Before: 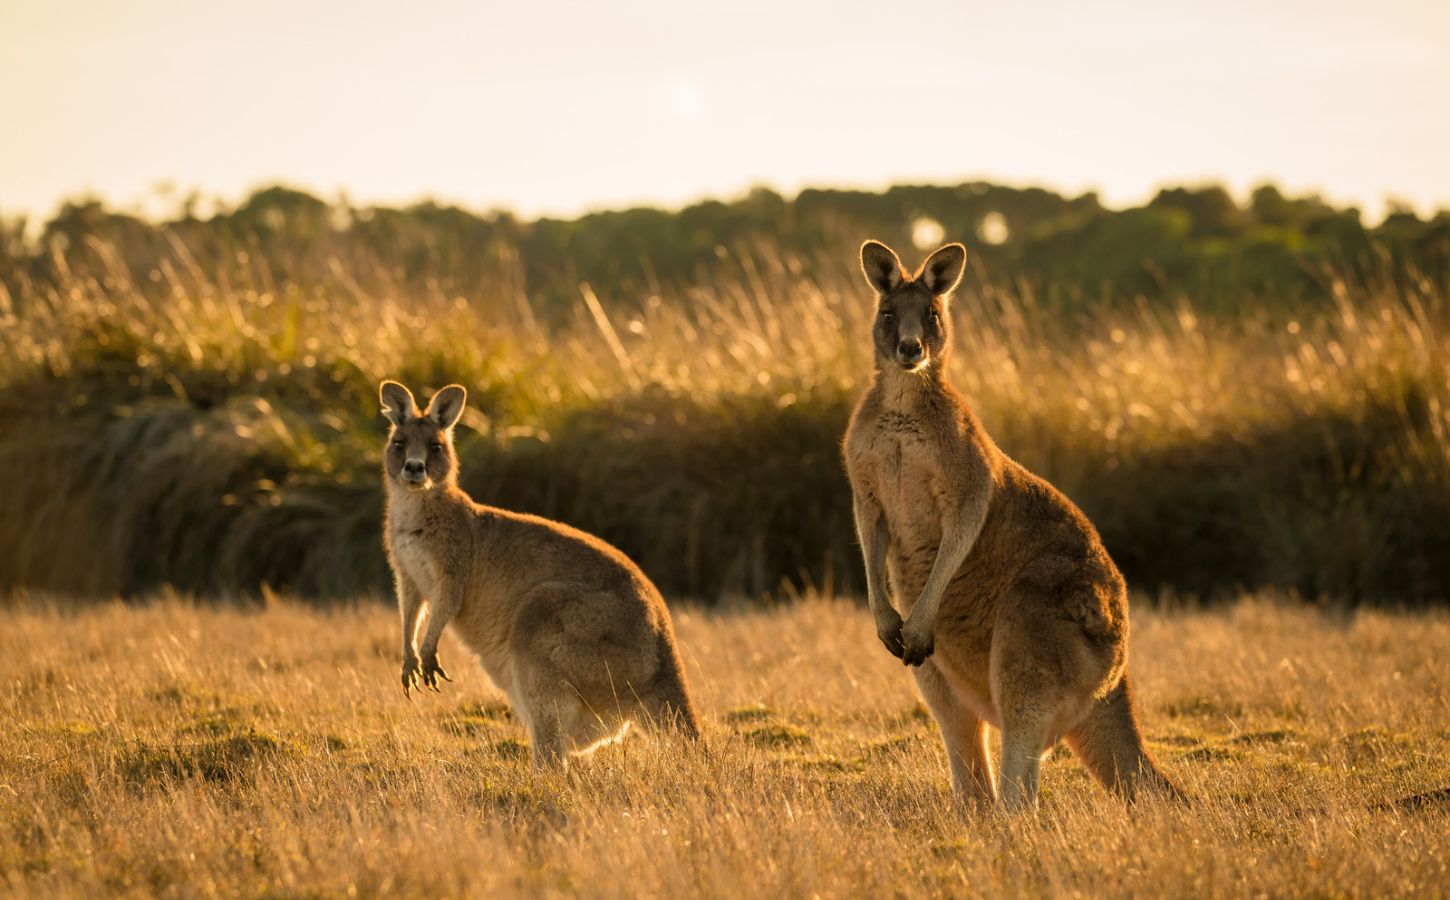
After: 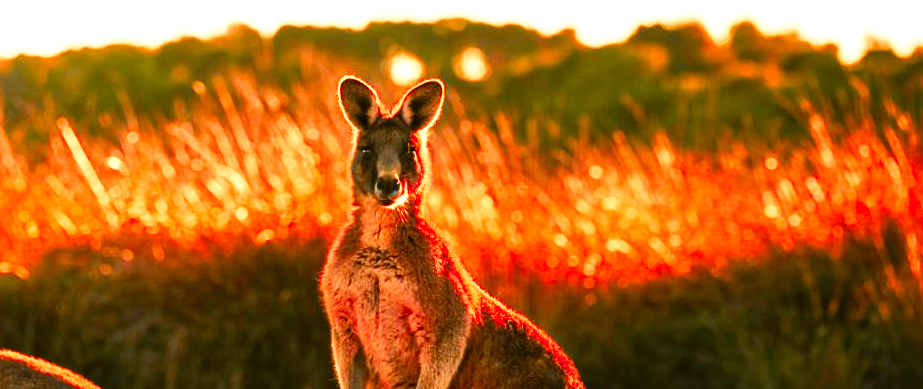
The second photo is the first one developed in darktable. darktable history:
local contrast: mode bilateral grid, contrast 20, coarseness 20, detail 150%, midtone range 0.2
crop: left 36.005%, top 18.293%, right 0.31%, bottom 38.444%
tone curve: curves: ch0 [(0, 0) (0.003, 0.017) (0.011, 0.018) (0.025, 0.03) (0.044, 0.051) (0.069, 0.075) (0.1, 0.104) (0.136, 0.138) (0.177, 0.183) (0.224, 0.237) (0.277, 0.294) (0.335, 0.361) (0.399, 0.446) (0.468, 0.552) (0.543, 0.66) (0.623, 0.753) (0.709, 0.843) (0.801, 0.912) (0.898, 0.962) (1, 1)], preserve colors none
exposure: black level correction 0.001, exposure 0.5 EV, compensate exposure bias true, compensate highlight preservation false
white balance: red 0.948, green 1.02, blue 1.176
color zones: curves: ch1 [(0.24, 0.629) (0.75, 0.5)]; ch2 [(0.255, 0.454) (0.745, 0.491)], mix 102.12%
color balance rgb: shadows lift › chroma 2%, shadows lift › hue 219.6°, power › hue 313.2°, highlights gain › chroma 3%, highlights gain › hue 75.6°, global offset › luminance 0.5%, perceptual saturation grading › global saturation 15.33%, perceptual saturation grading › highlights -19.33%, perceptual saturation grading › shadows 20%, global vibrance 20%
haze removal: strength 0.12, distance 0.25, compatibility mode true, adaptive false
